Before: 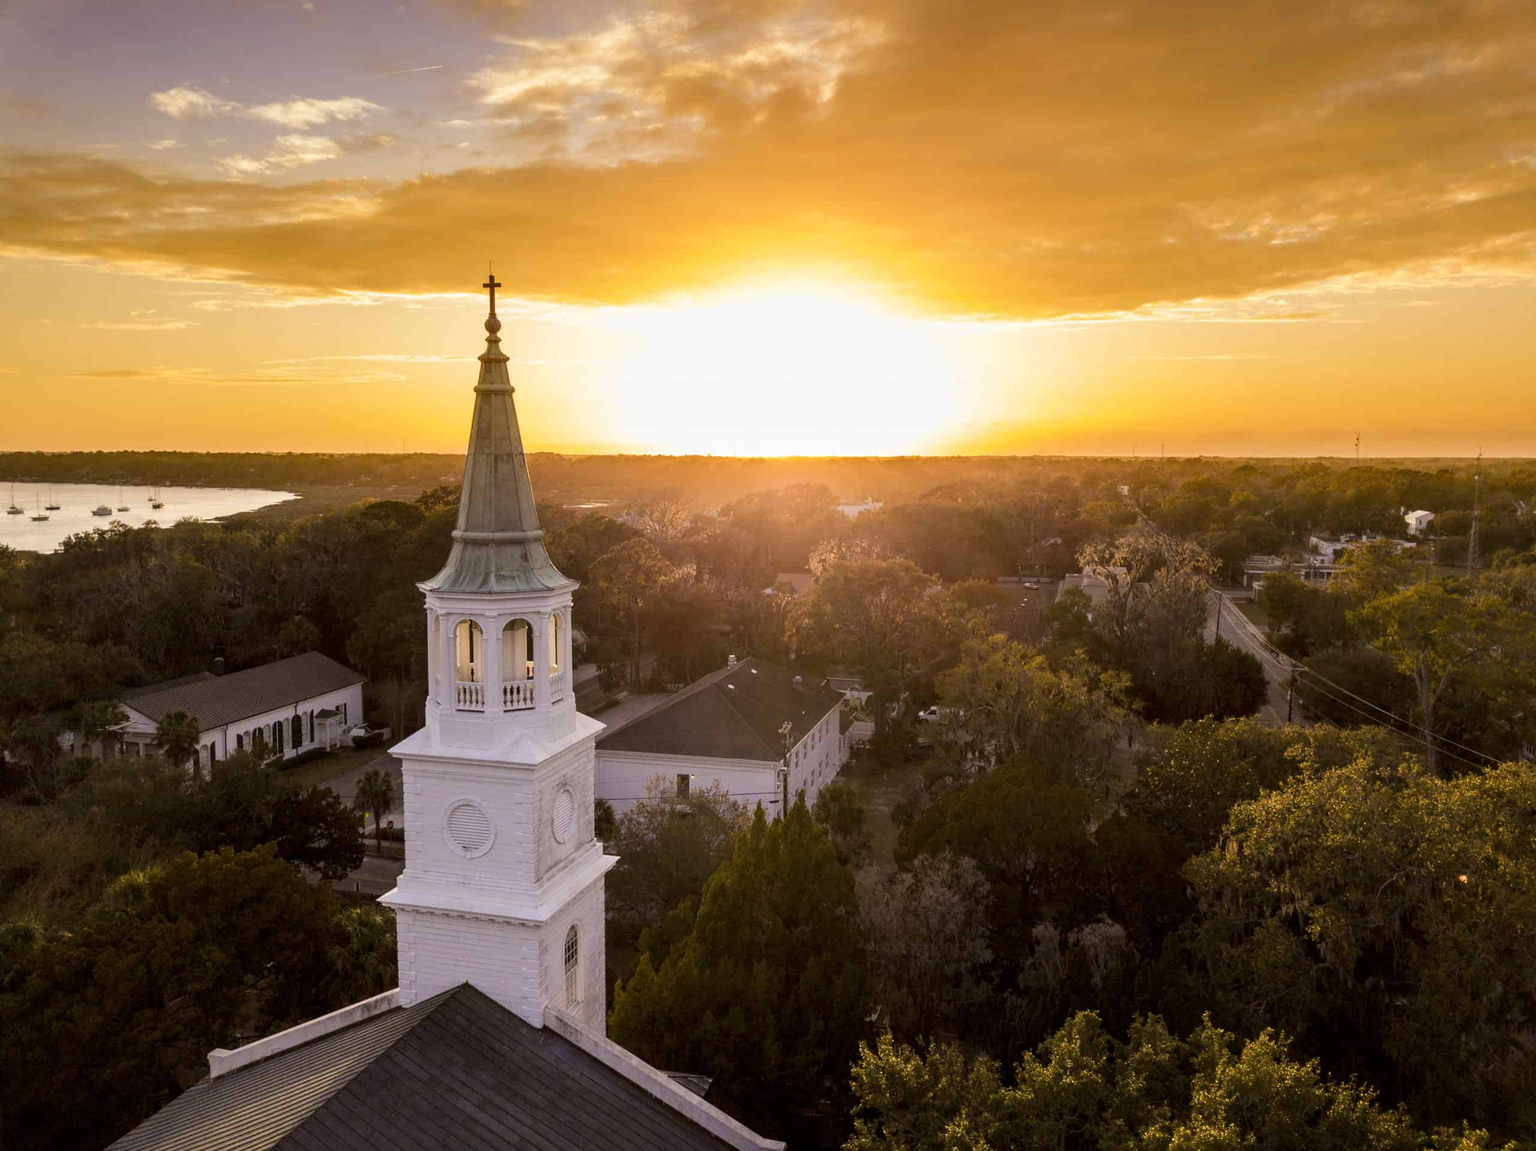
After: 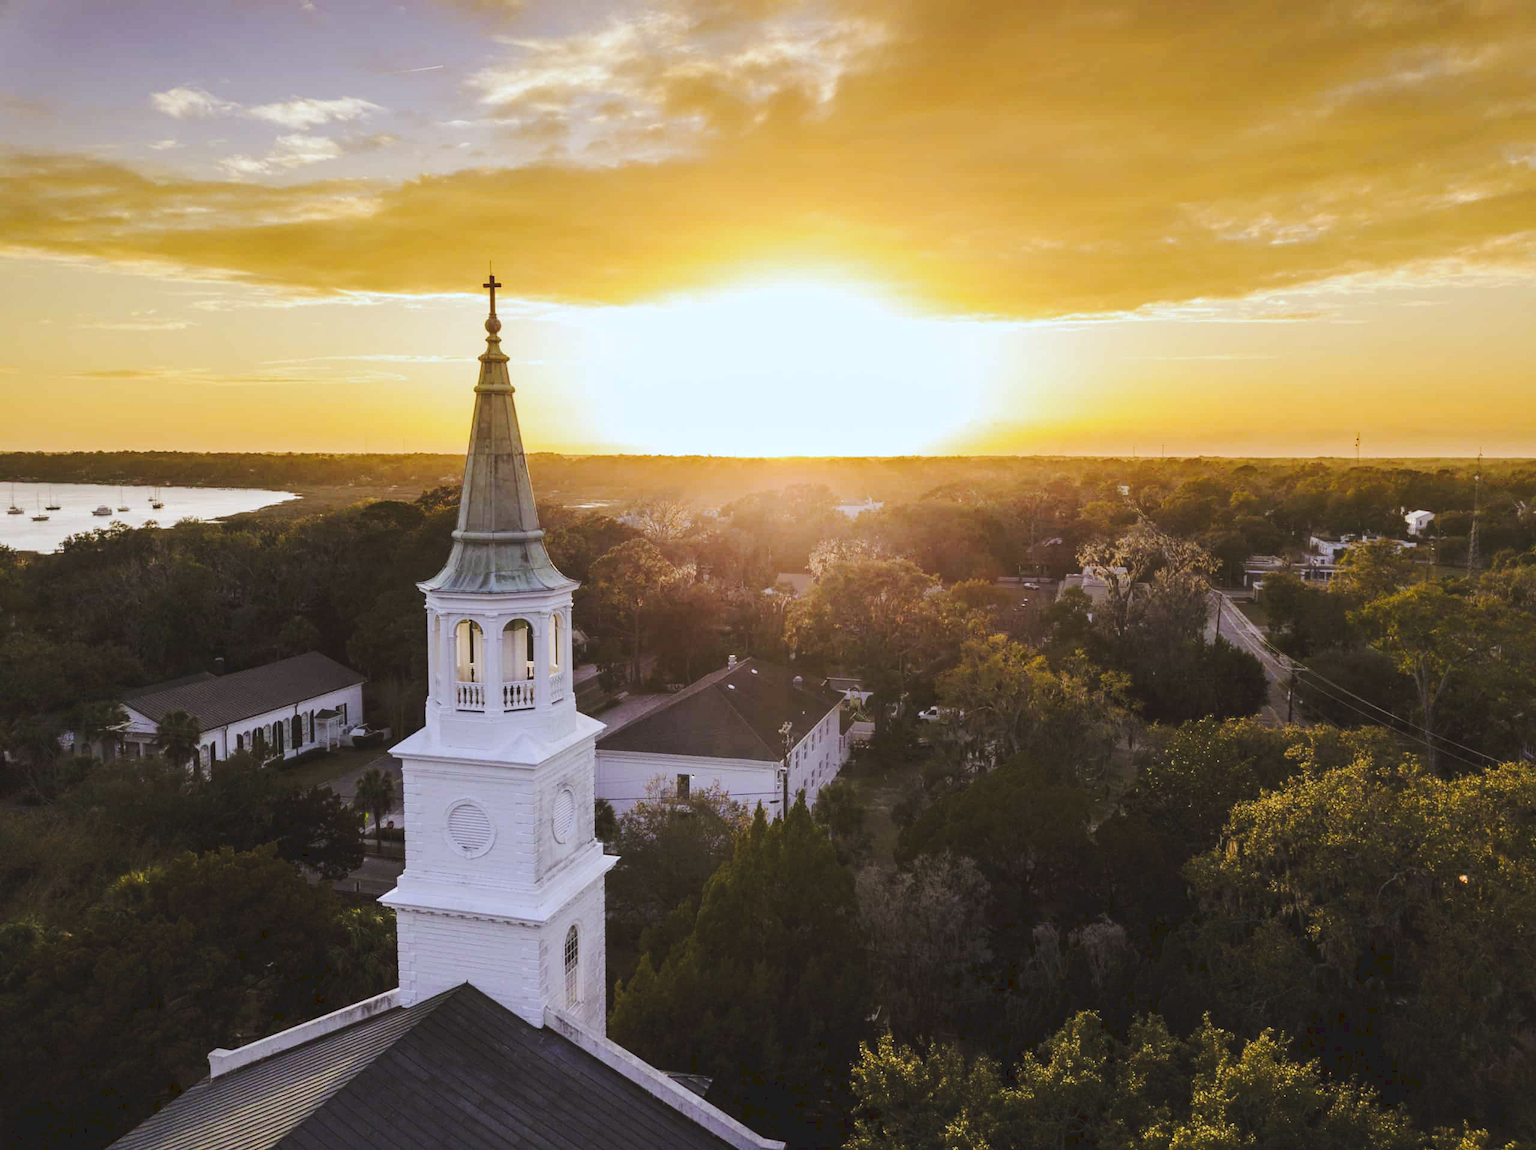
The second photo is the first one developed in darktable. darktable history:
tone curve: curves: ch0 [(0, 0) (0.003, 0.1) (0.011, 0.101) (0.025, 0.11) (0.044, 0.126) (0.069, 0.14) (0.1, 0.158) (0.136, 0.18) (0.177, 0.206) (0.224, 0.243) (0.277, 0.293) (0.335, 0.36) (0.399, 0.446) (0.468, 0.537) (0.543, 0.618) (0.623, 0.694) (0.709, 0.763) (0.801, 0.836) (0.898, 0.908) (1, 1)], preserve colors none
white balance: red 0.926, green 1.003, blue 1.133
